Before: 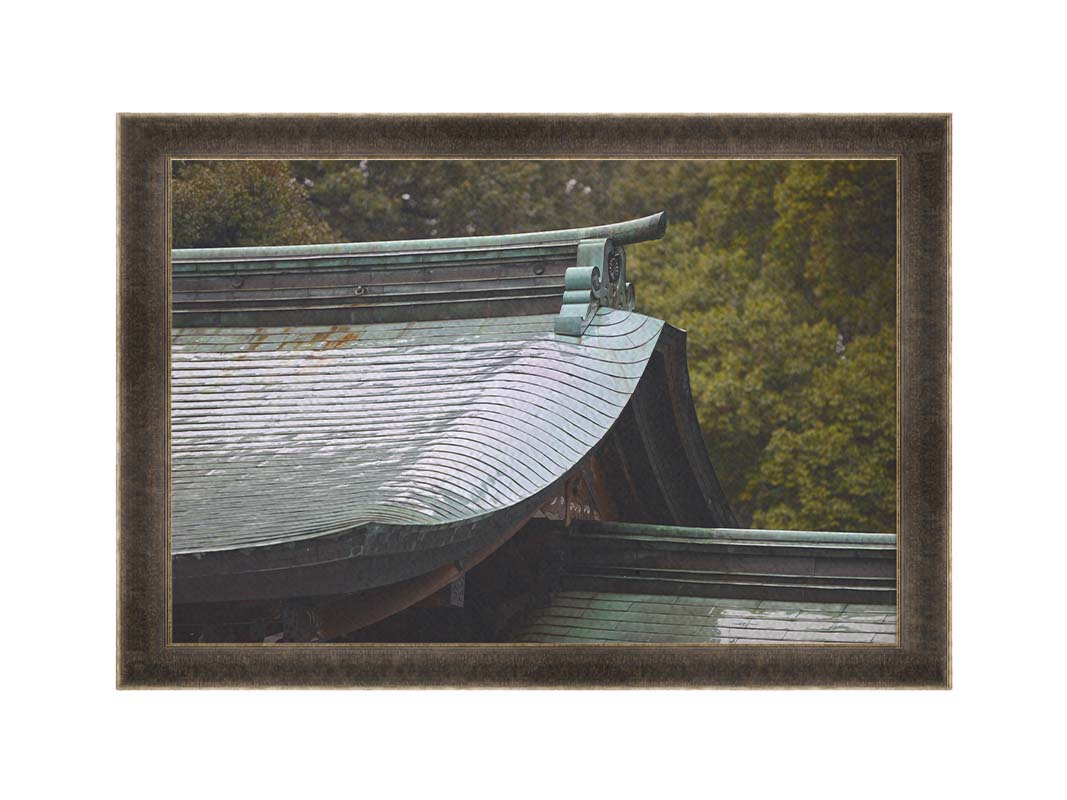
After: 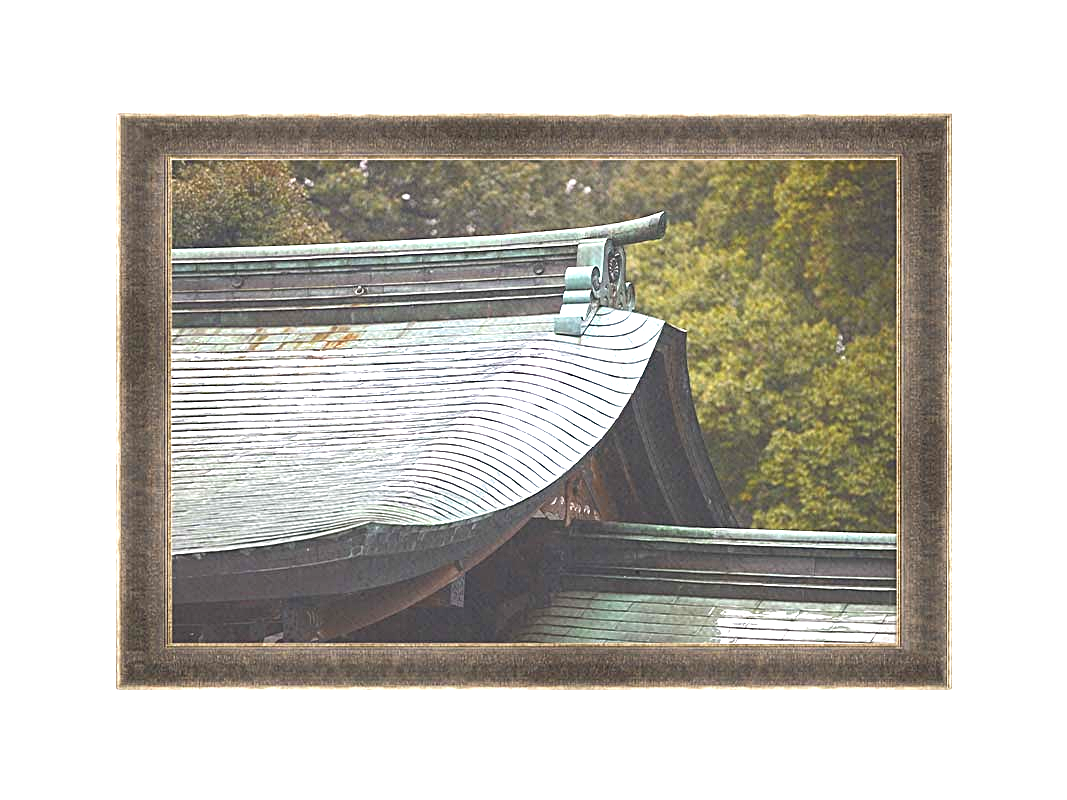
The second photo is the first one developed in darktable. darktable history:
tone equalizer: on, module defaults
sharpen: amount 0.601
exposure: black level correction -0.002, exposure 1.325 EV
